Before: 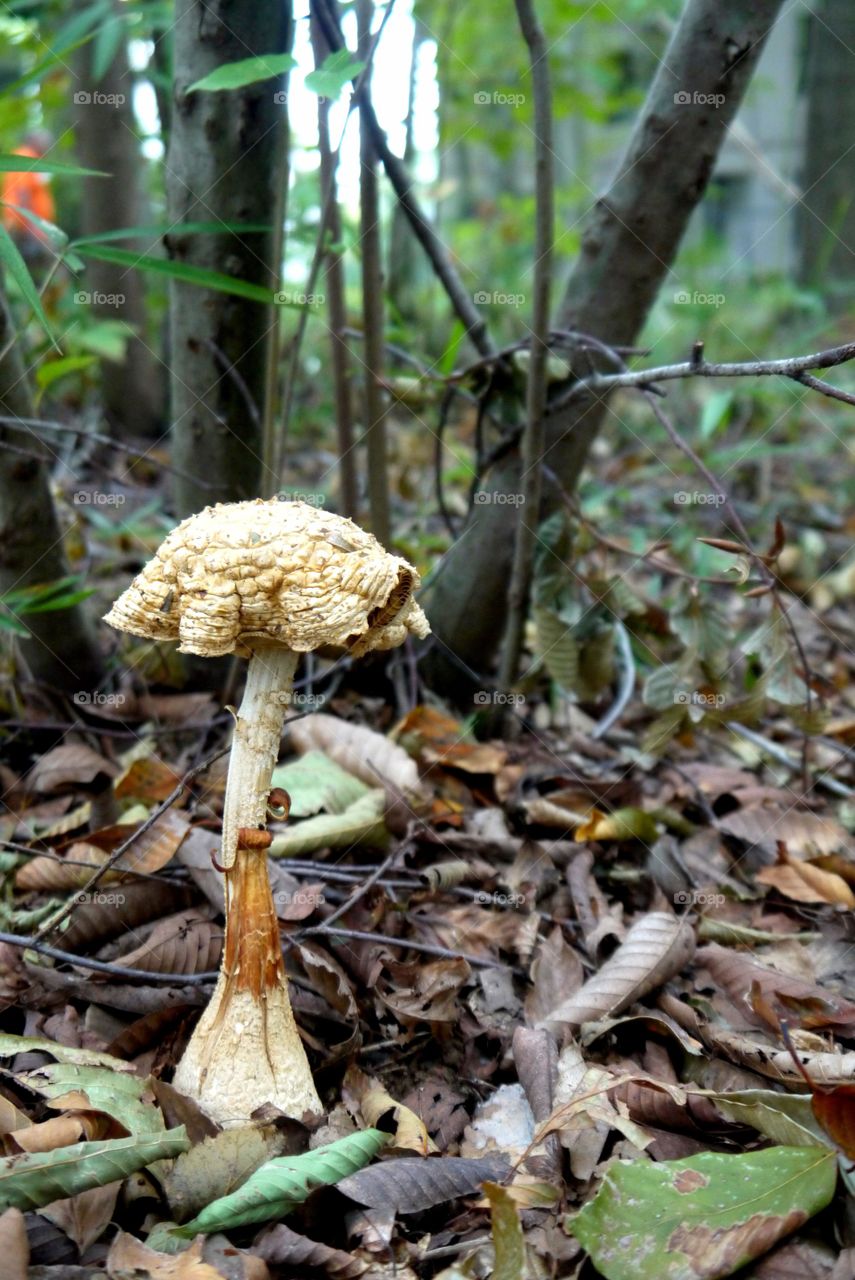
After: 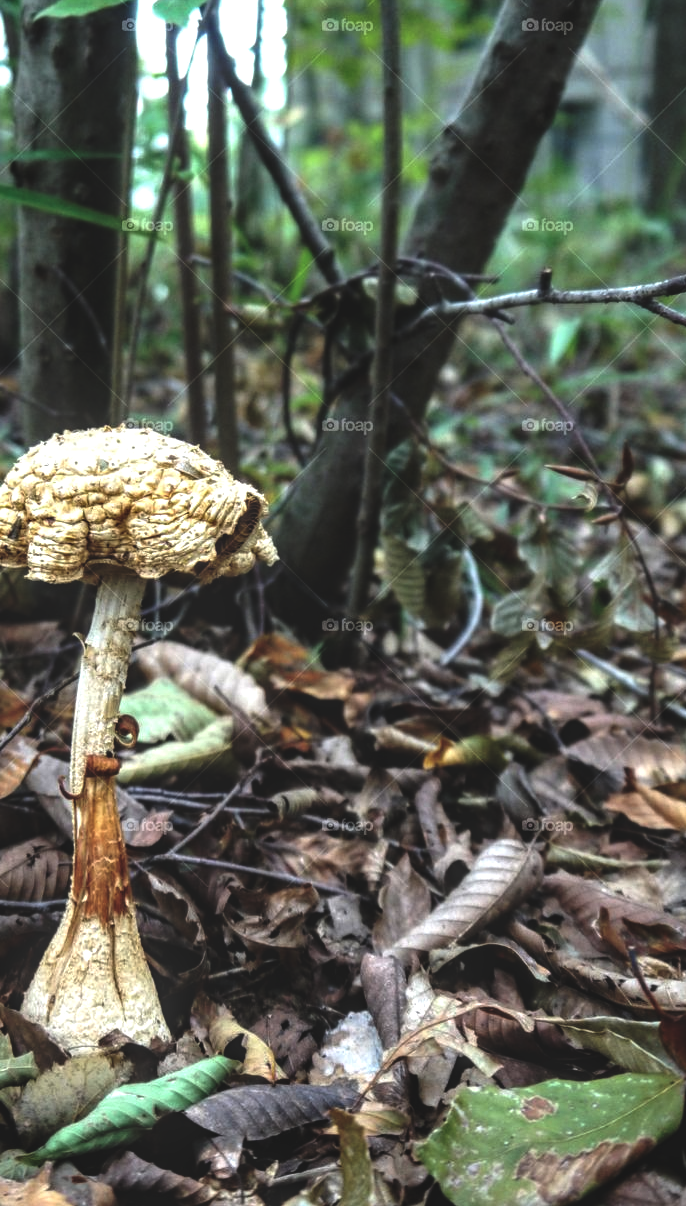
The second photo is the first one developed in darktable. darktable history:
tone equalizer: -8 EV -0.55 EV
crop and rotate: left 17.959%, top 5.771%, right 1.742%
rgb curve: curves: ch0 [(0, 0.186) (0.314, 0.284) (0.775, 0.708) (1, 1)], compensate middle gray true, preserve colors none
local contrast: highlights 20%, shadows 70%, detail 170%
